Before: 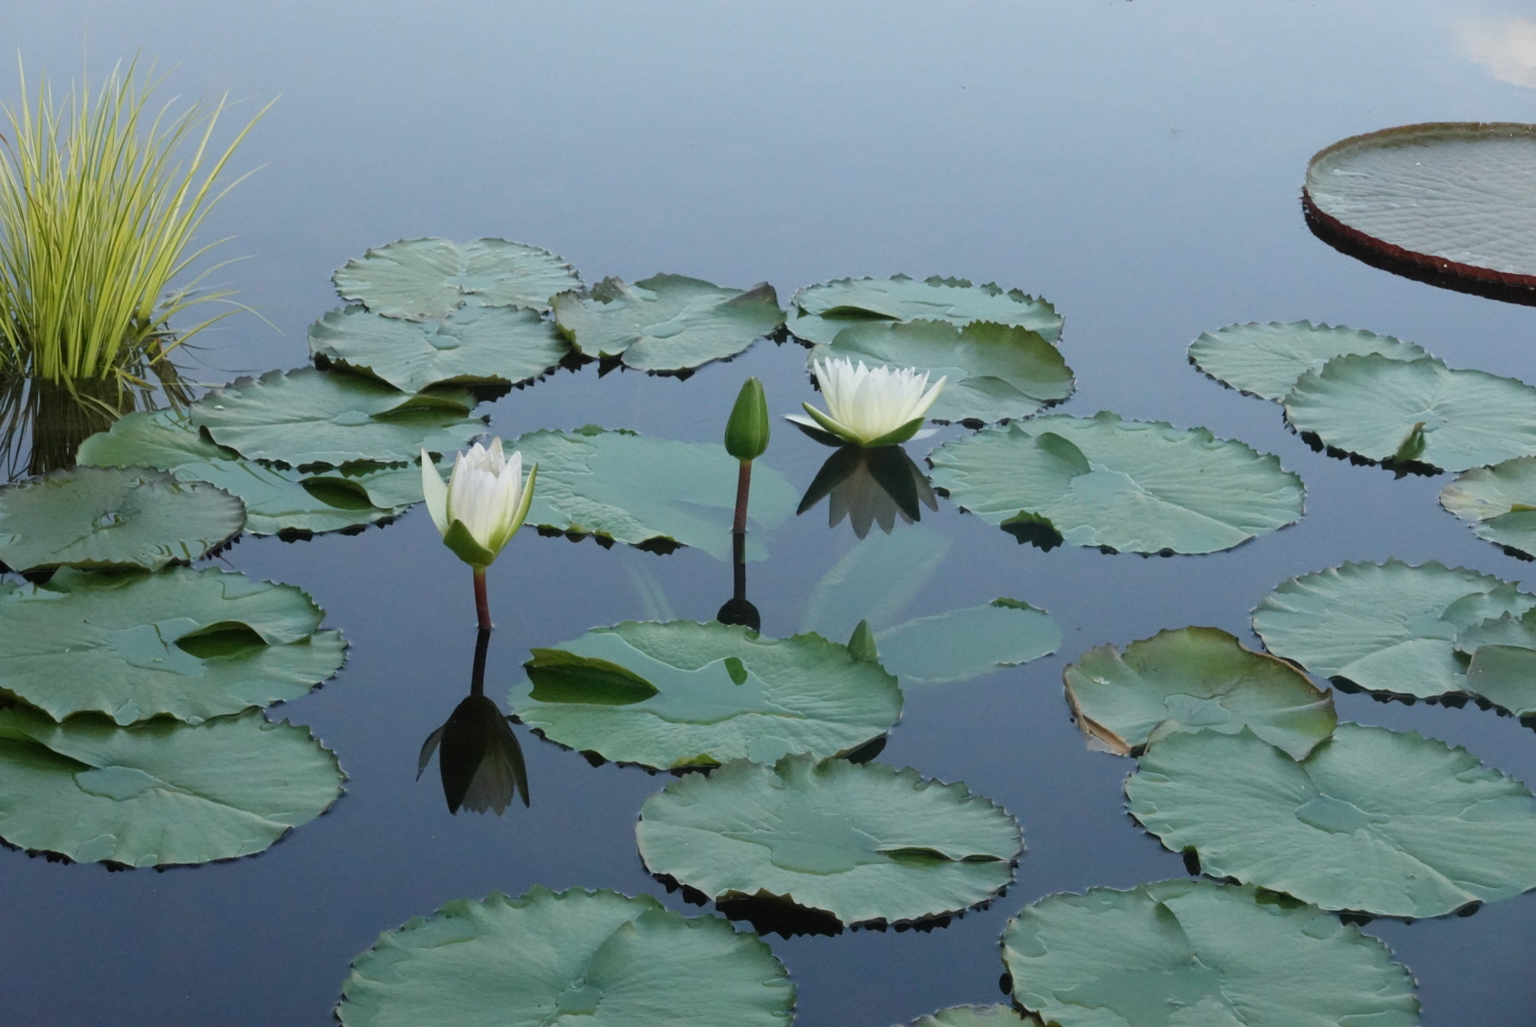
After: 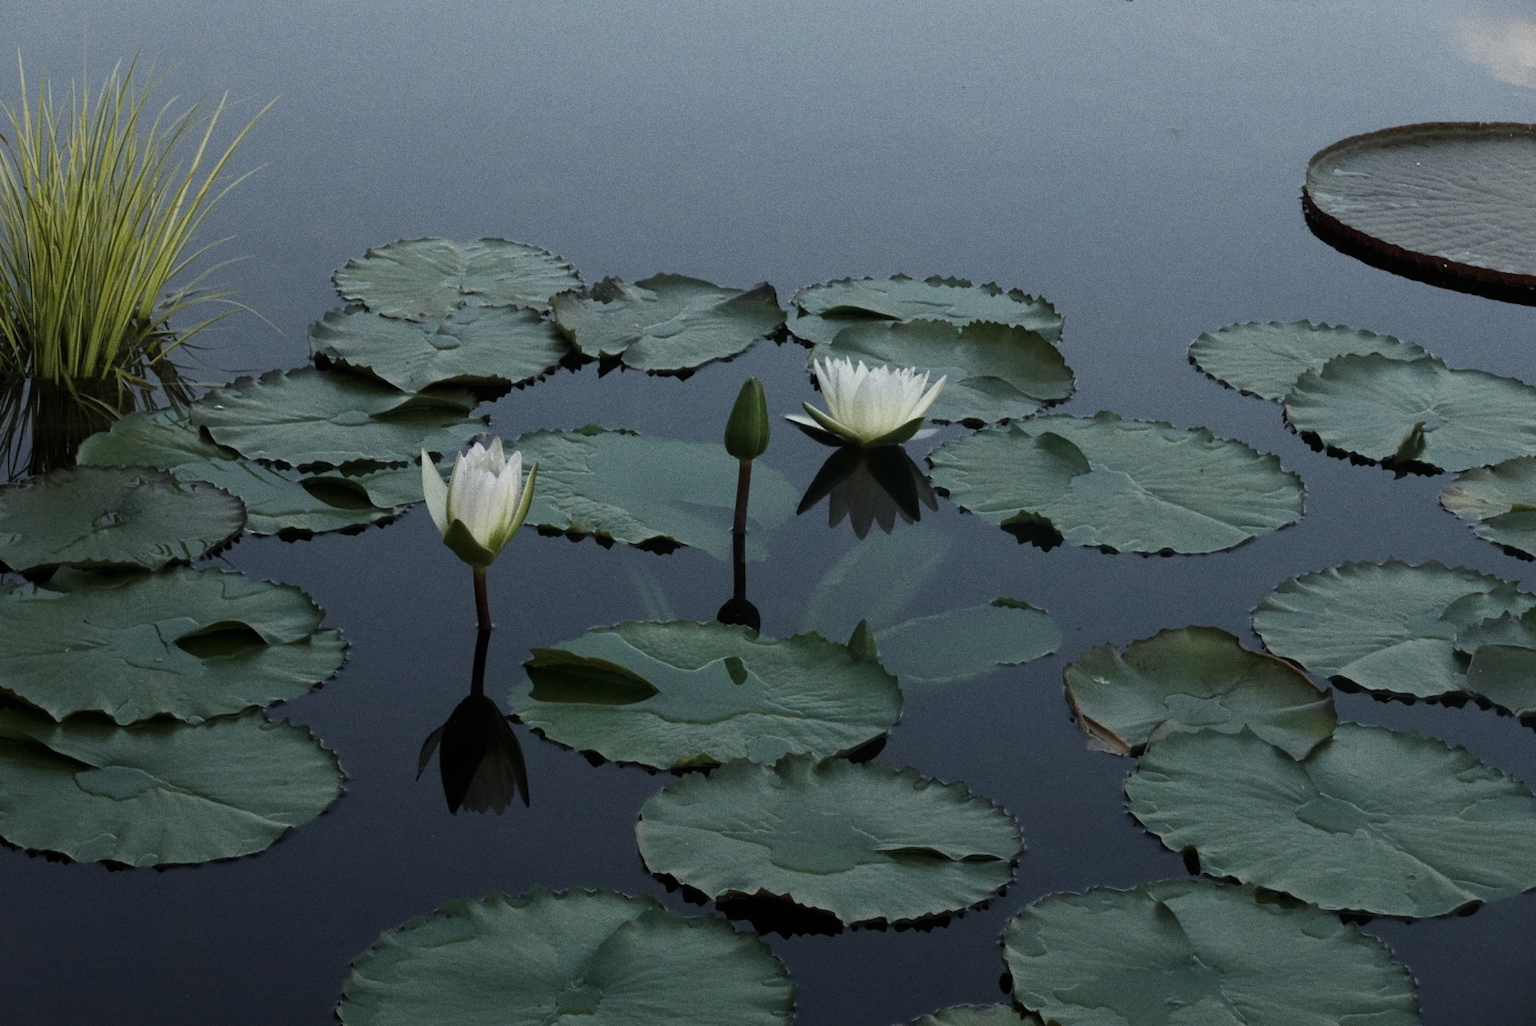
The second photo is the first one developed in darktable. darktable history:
levels: levels [0, 0.618, 1]
grain: coarseness 7.08 ISO, strength 21.67%, mid-tones bias 59.58%
